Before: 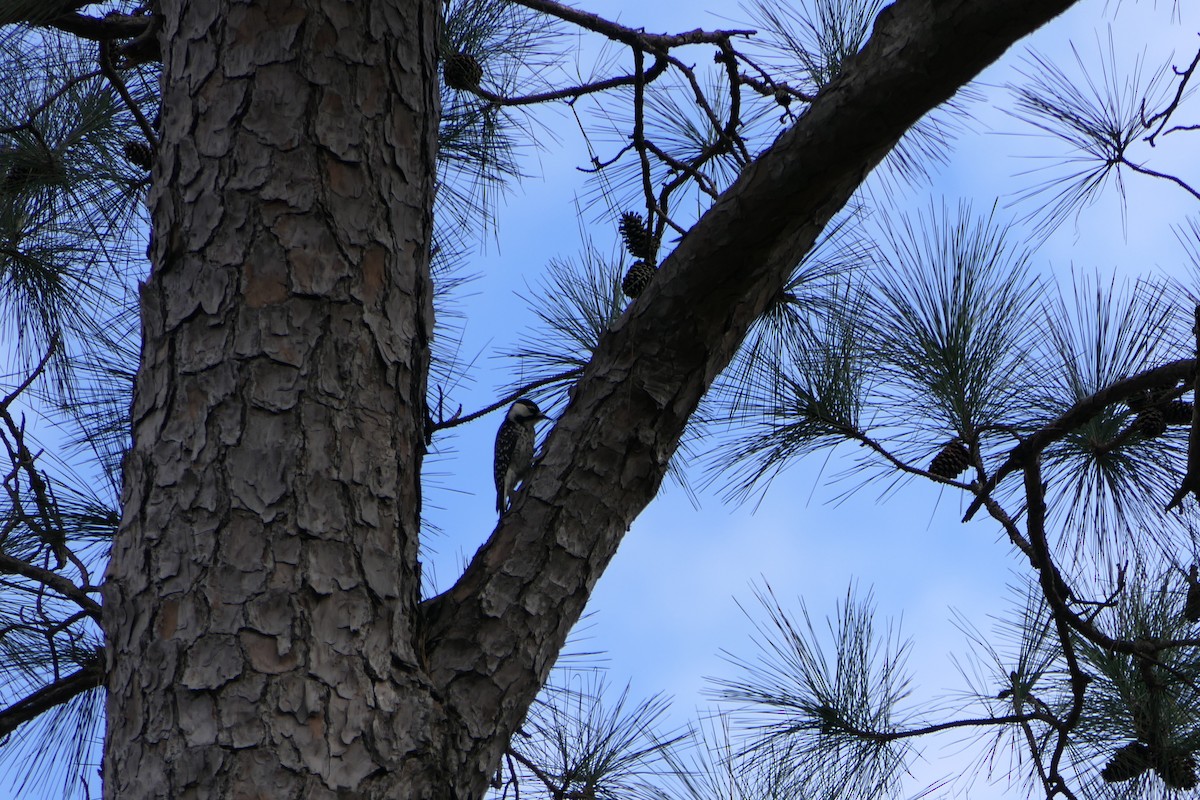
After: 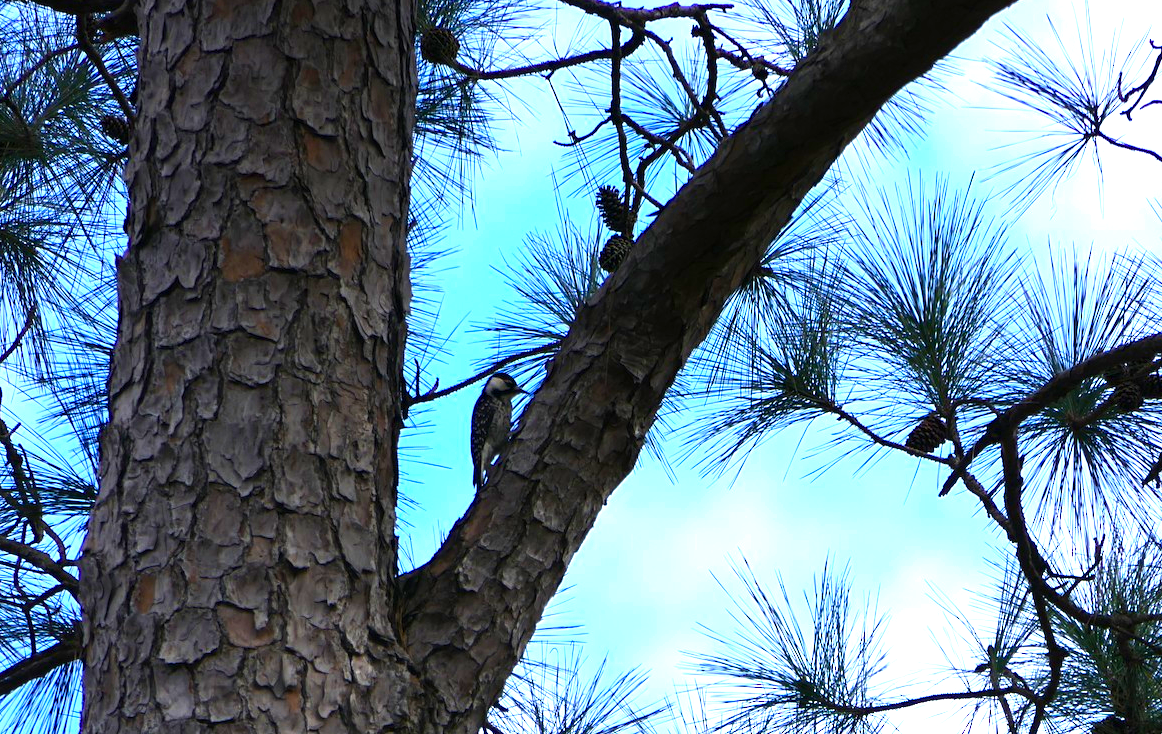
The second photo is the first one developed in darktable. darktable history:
exposure: black level correction 0, exposure 0.9 EV, compensate highlight preservation false
crop: left 1.964%, top 3.251%, right 1.122%, bottom 4.933%
color balance rgb: linear chroma grading › global chroma 9%, perceptual saturation grading › global saturation 36%, perceptual saturation grading › shadows 35%, perceptual brilliance grading › global brilliance 15%, perceptual brilliance grading › shadows -35%, global vibrance 15%
